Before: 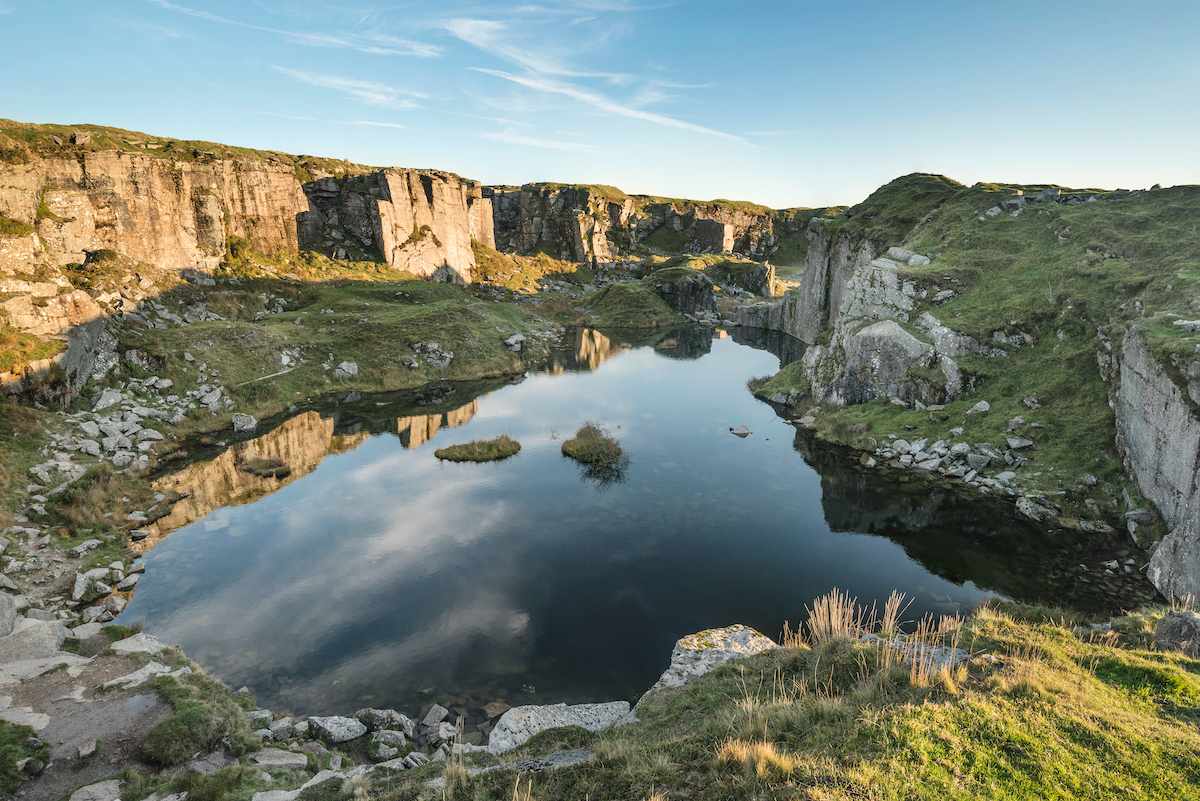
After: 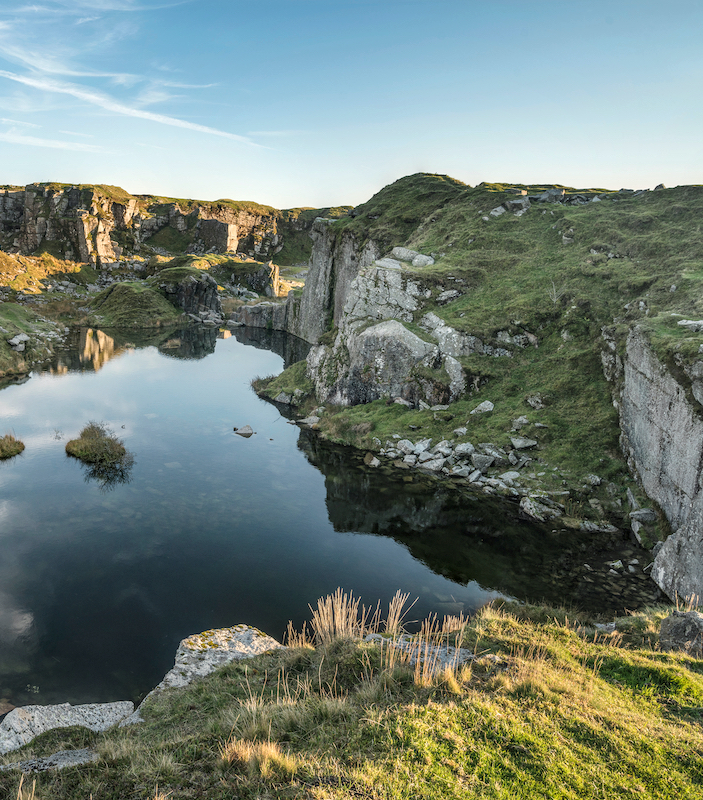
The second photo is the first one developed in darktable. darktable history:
crop: left 41.402%
local contrast: on, module defaults
